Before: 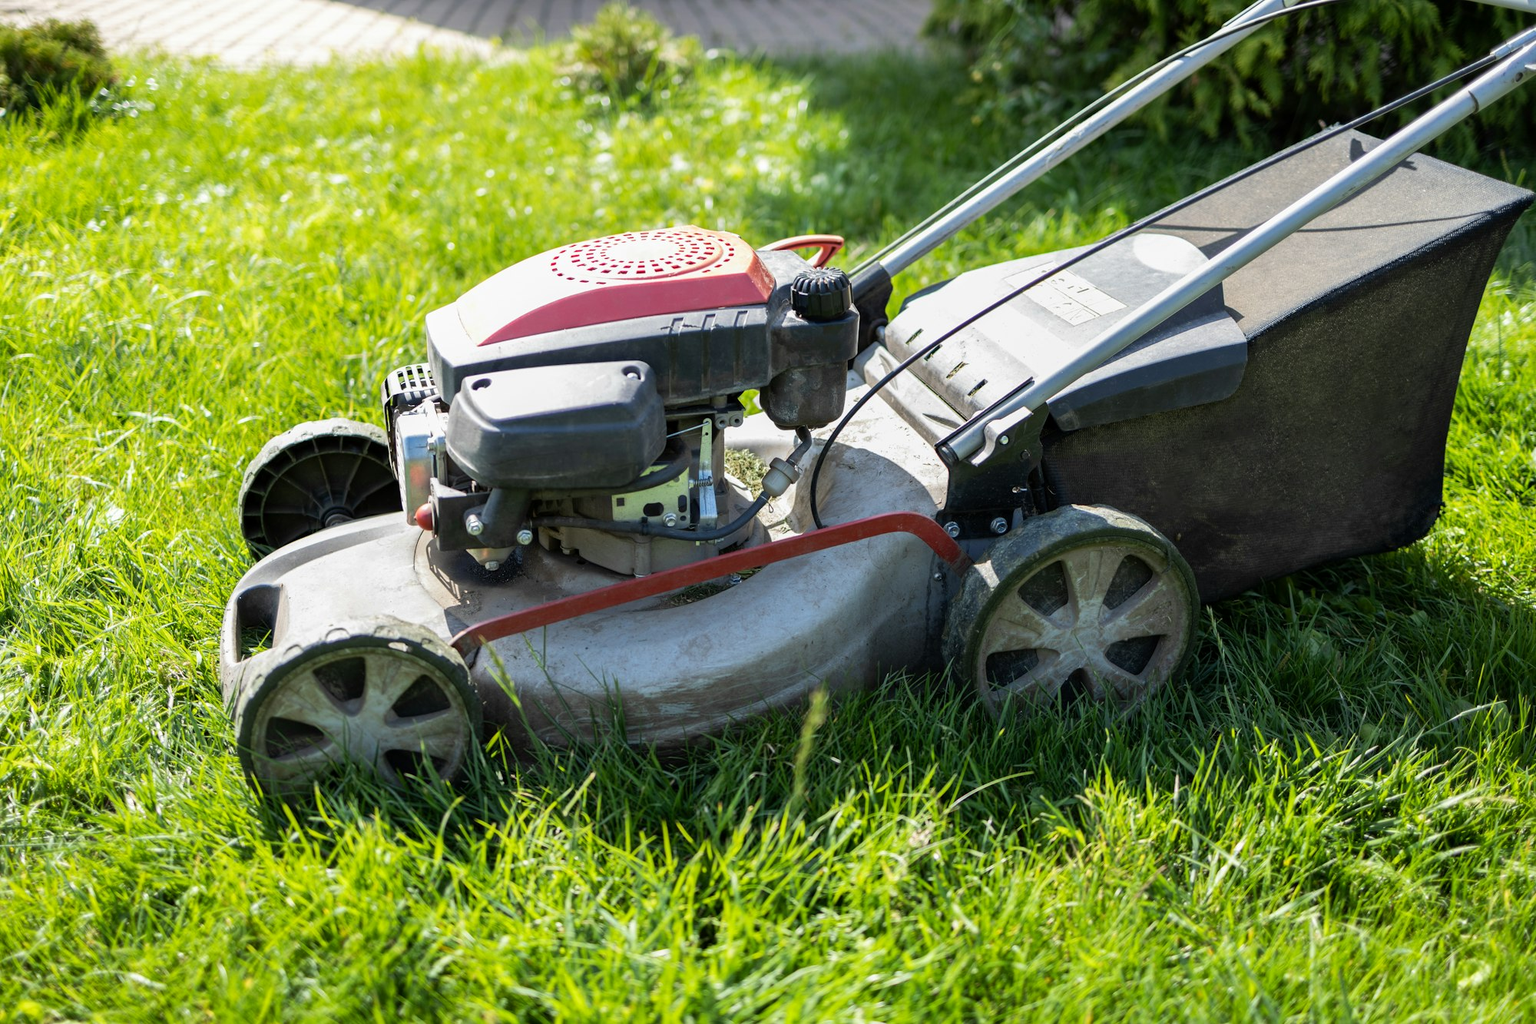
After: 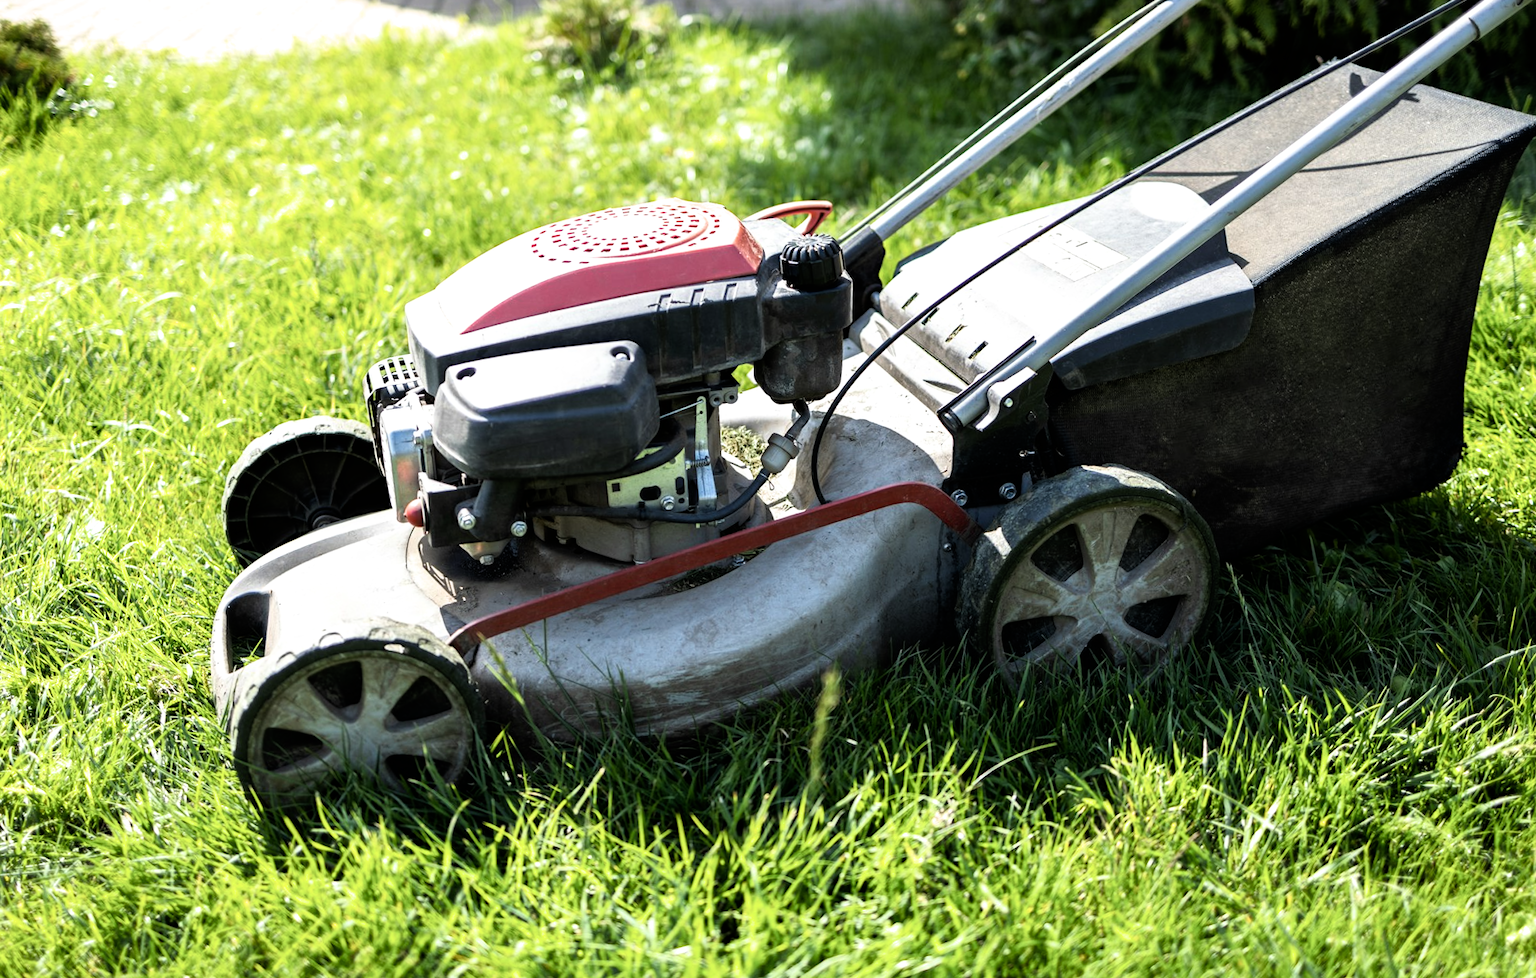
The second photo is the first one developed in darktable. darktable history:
filmic rgb: white relative exposure 2.2 EV, hardness 6.97
rotate and perspective: rotation -3°, crop left 0.031, crop right 0.968, crop top 0.07, crop bottom 0.93
